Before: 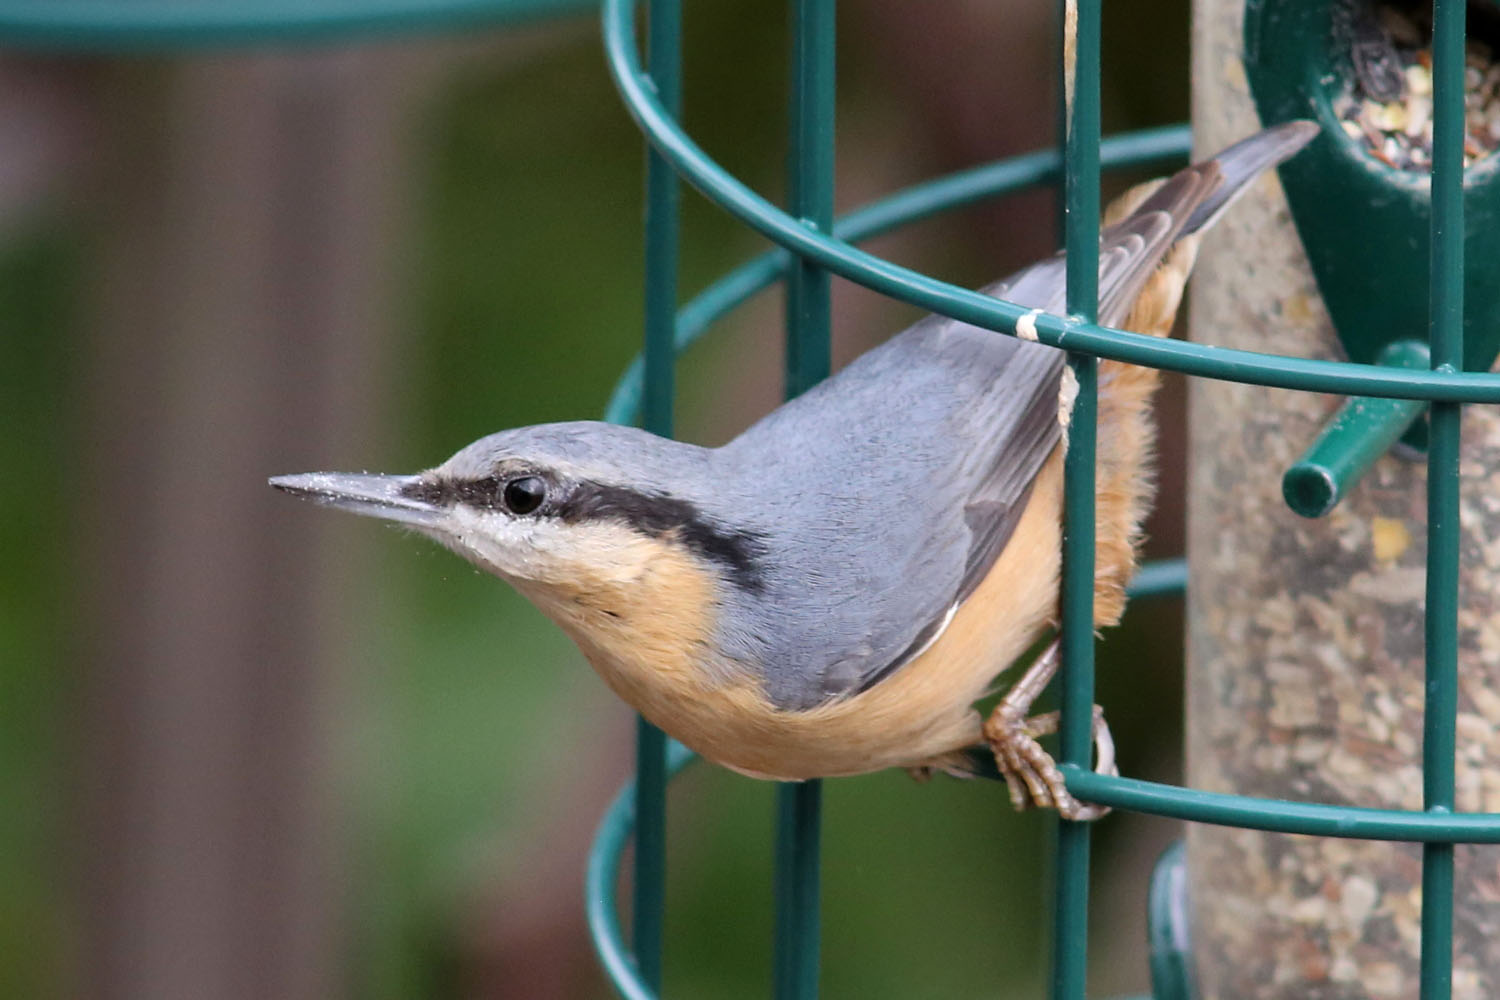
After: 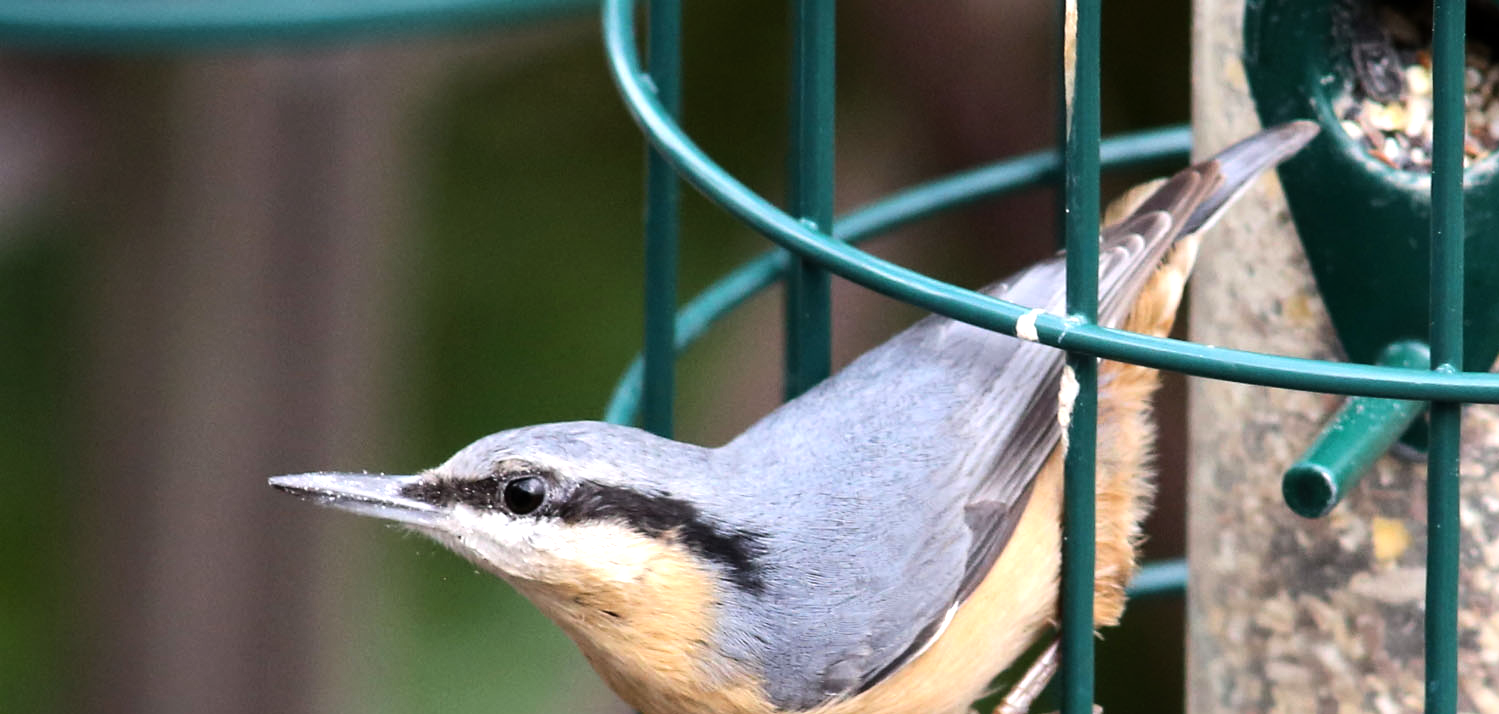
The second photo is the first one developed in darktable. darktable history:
crop: bottom 28.576%
color balance: mode lift, gamma, gain (sRGB)
tone equalizer: -8 EV -0.75 EV, -7 EV -0.7 EV, -6 EV -0.6 EV, -5 EV -0.4 EV, -3 EV 0.4 EV, -2 EV 0.6 EV, -1 EV 0.7 EV, +0 EV 0.75 EV, edges refinement/feathering 500, mask exposure compensation -1.57 EV, preserve details no
